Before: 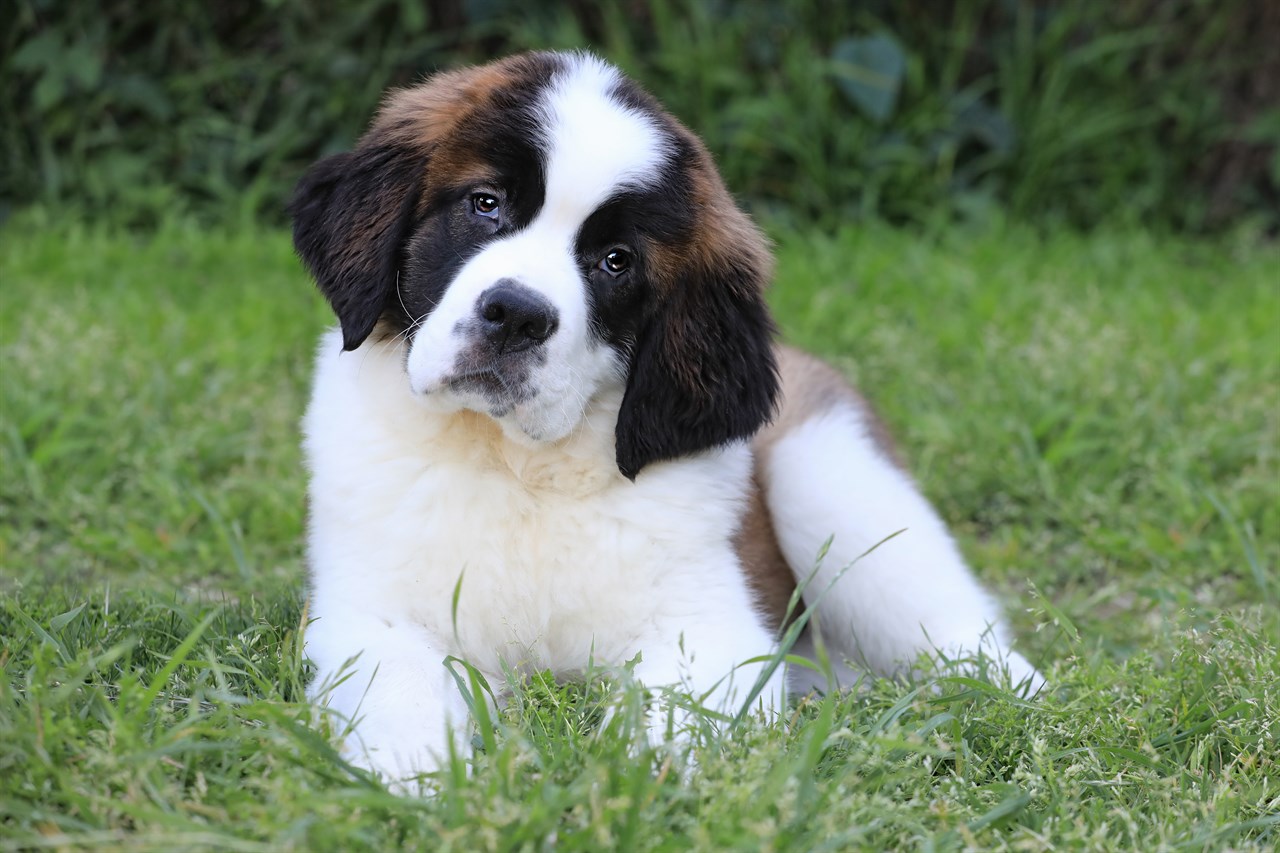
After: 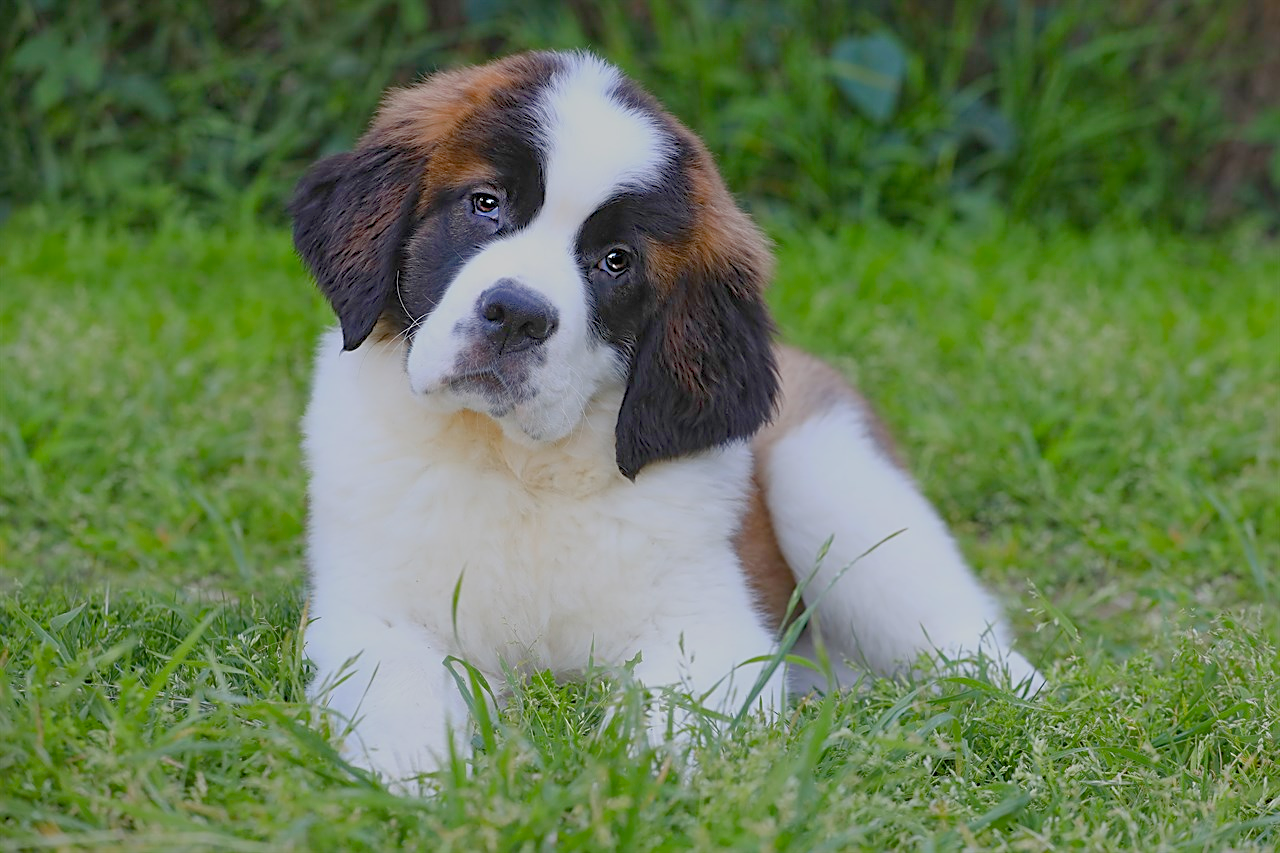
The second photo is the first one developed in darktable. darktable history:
shadows and highlights: on, module defaults
color balance rgb: perceptual saturation grading › global saturation 20%, perceptual saturation grading › highlights -25.692%, perceptual saturation grading › shadows 49.406%, contrast -20.139%
sharpen: on, module defaults
tone equalizer: -7 EV 0.165 EV, -6 EV 0.123 EV, -5 EV 0.073 EV, -4 EV 0.03 EV, -2 EV -0.03 EV, -1 EV -0.066 EV, +0 EV -0.052 EV
